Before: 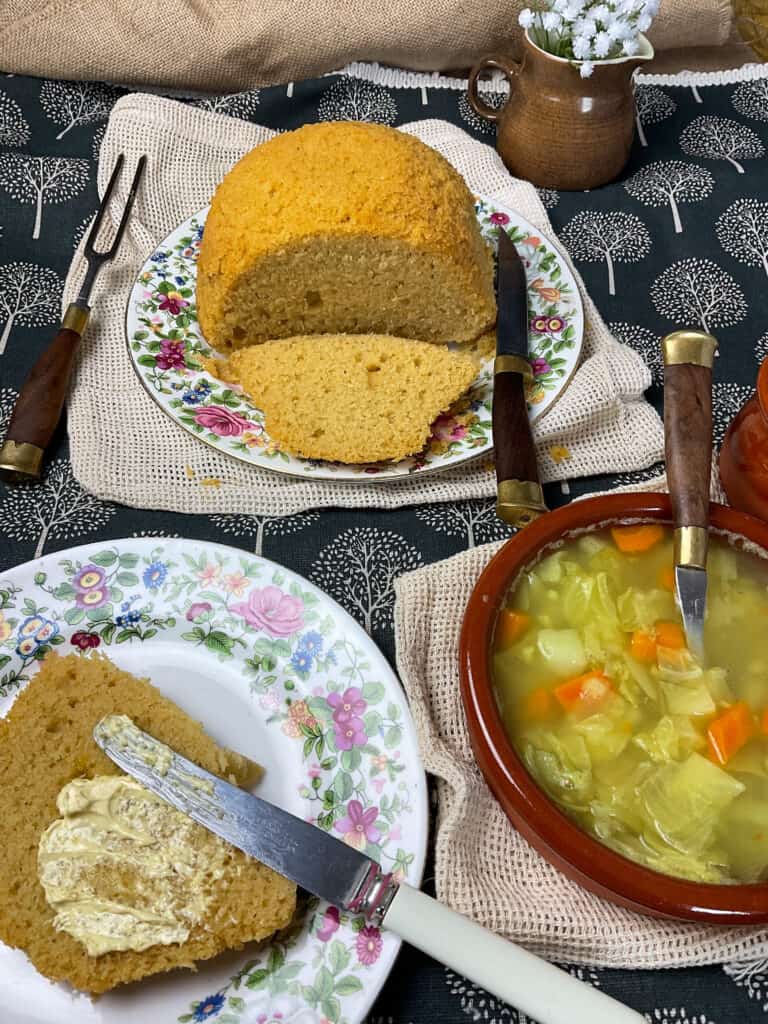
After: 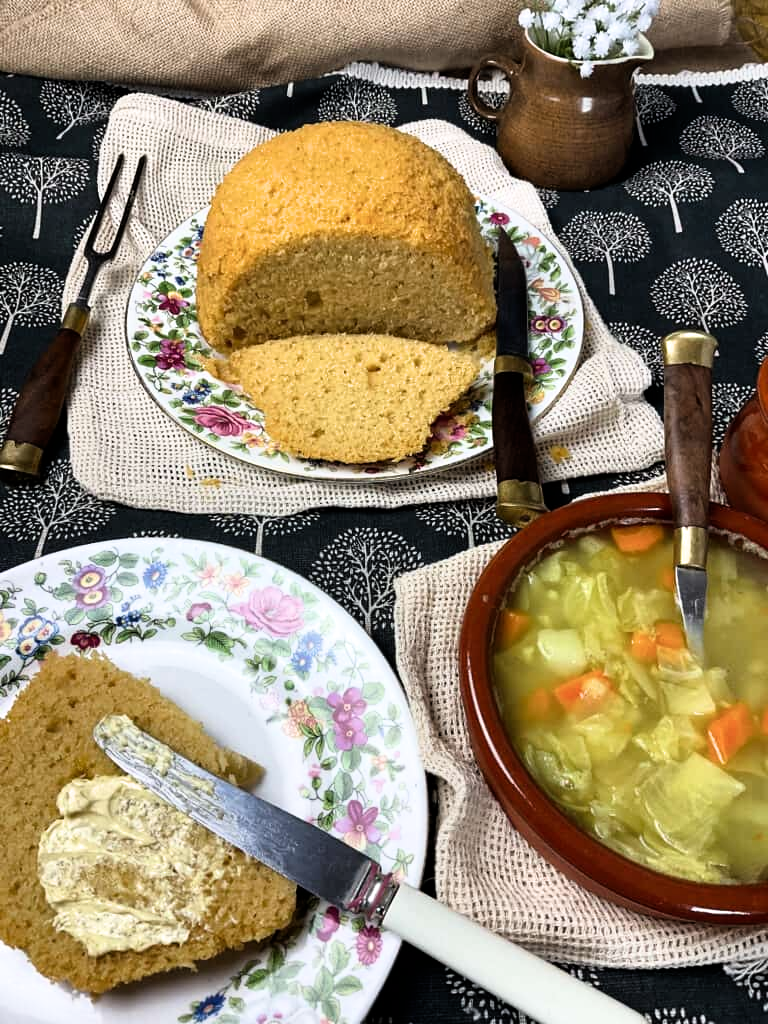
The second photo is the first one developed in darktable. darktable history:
filmic rgb: white relative exposure 2.34 EV, hardness 6.59
